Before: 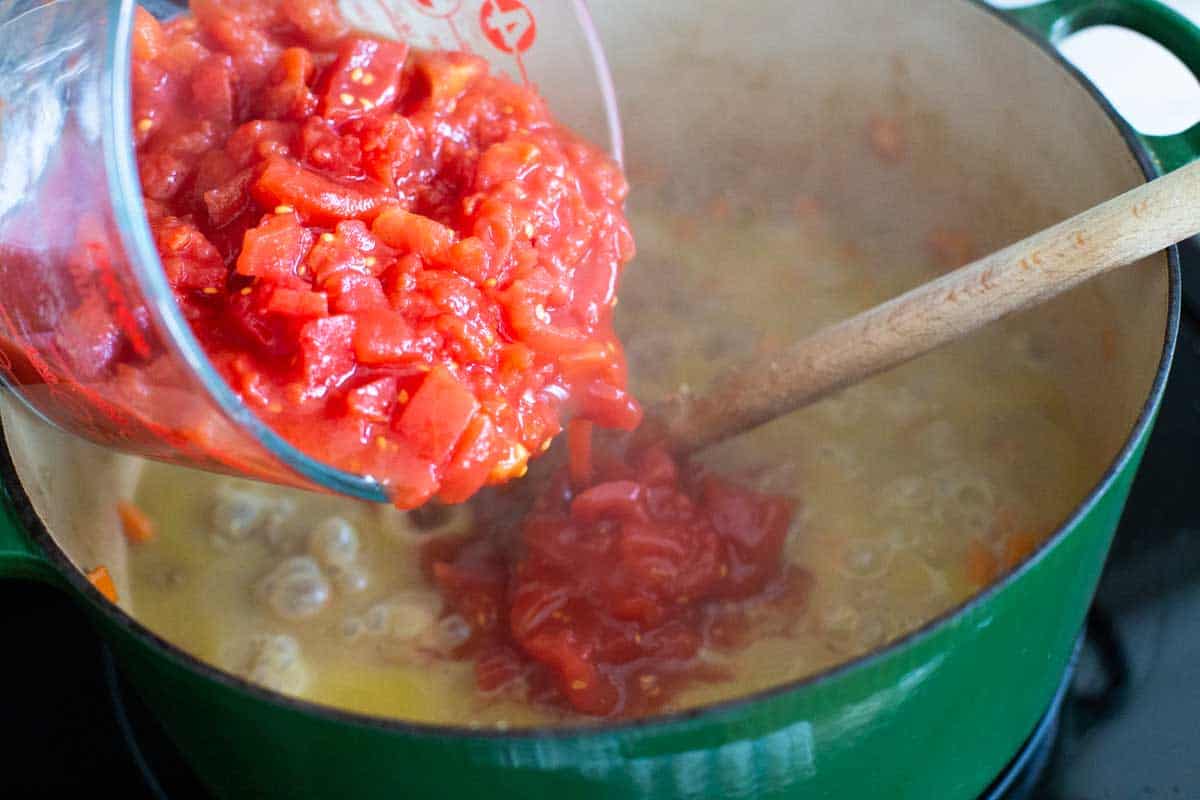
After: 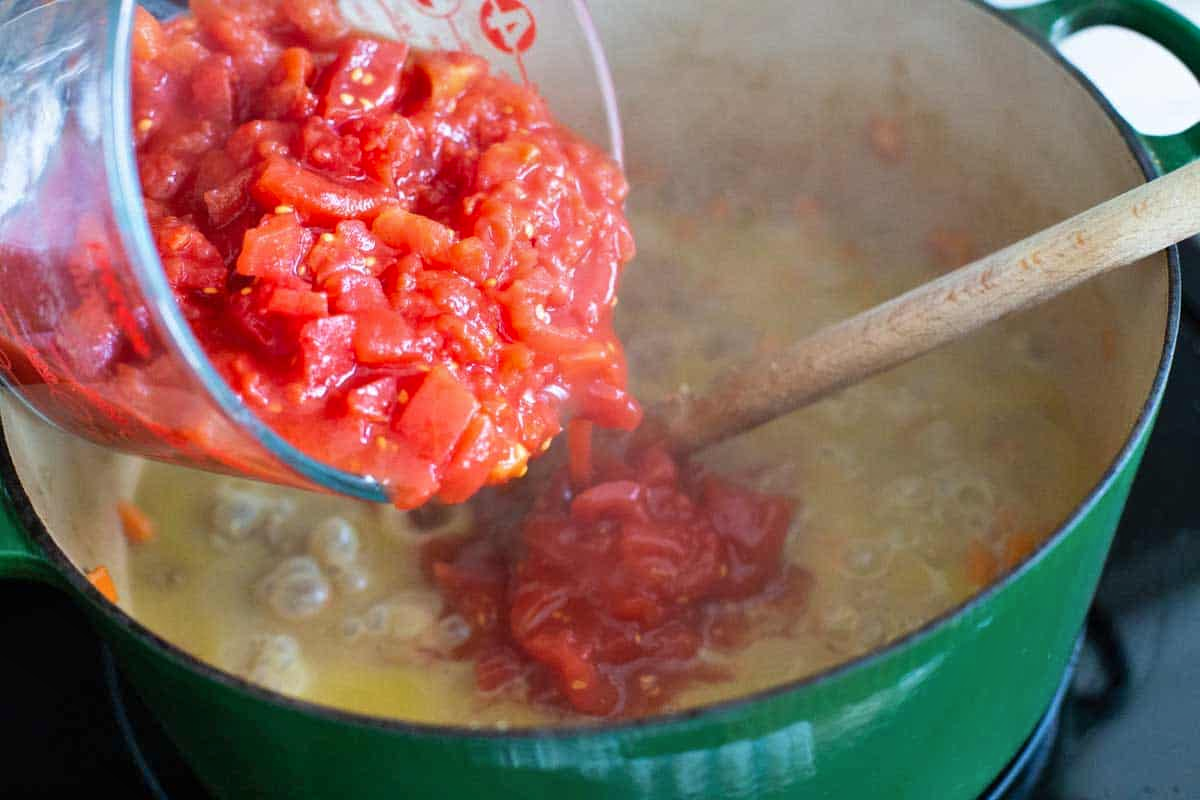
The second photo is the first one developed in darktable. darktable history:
shadows and highlights: white point adjustment 0.034, soften with gaussian
